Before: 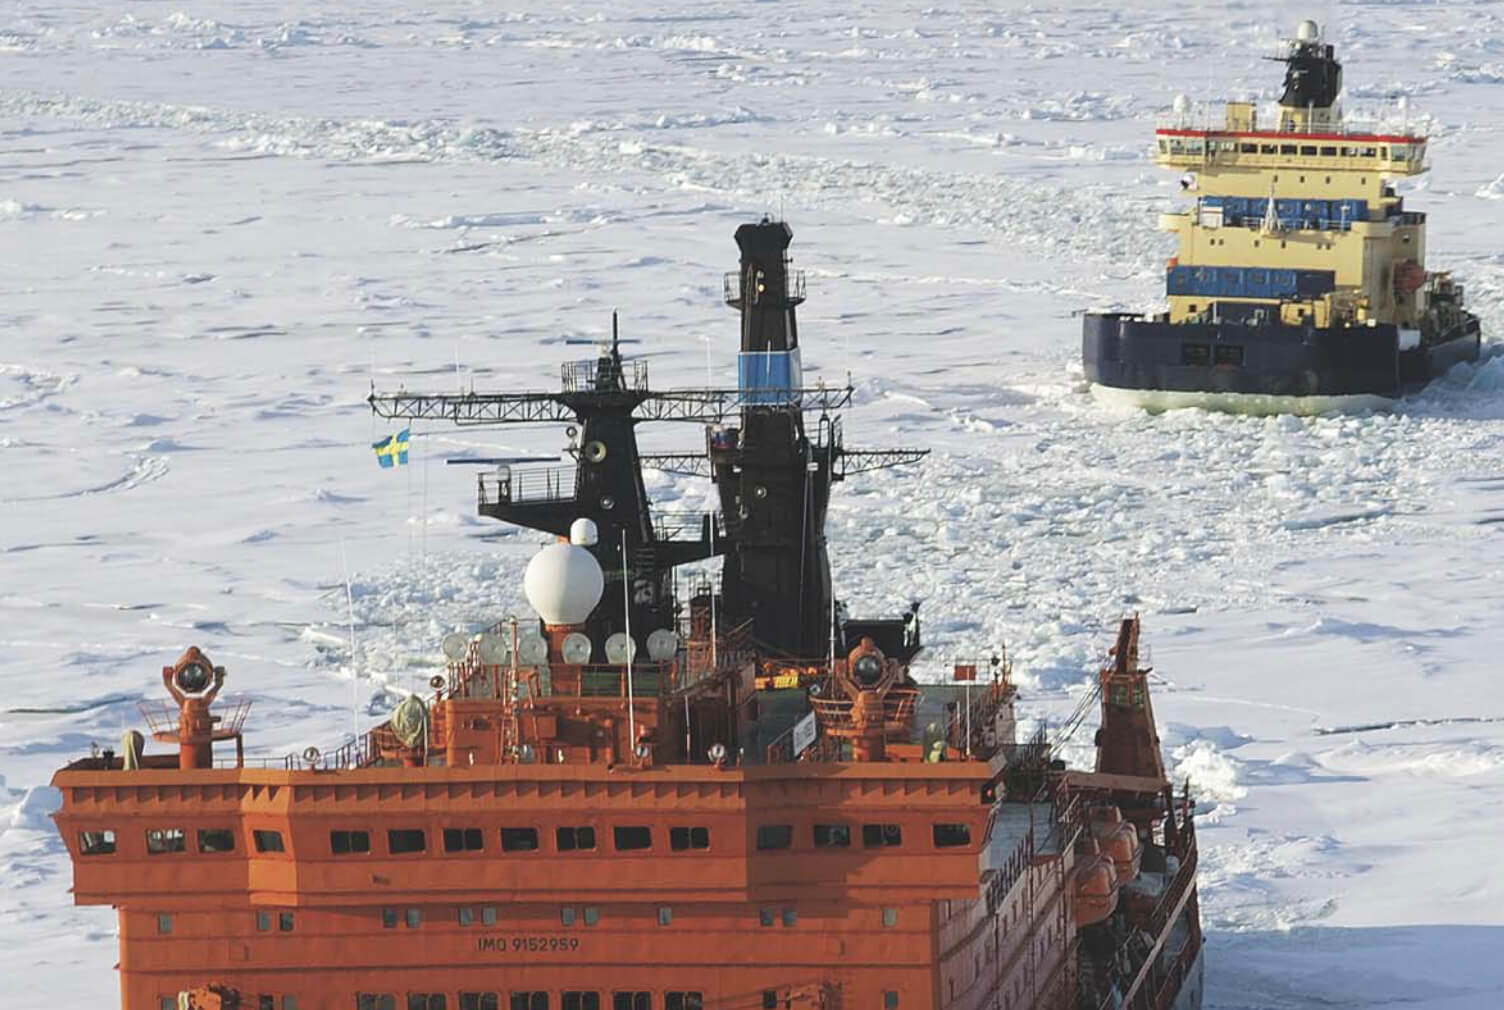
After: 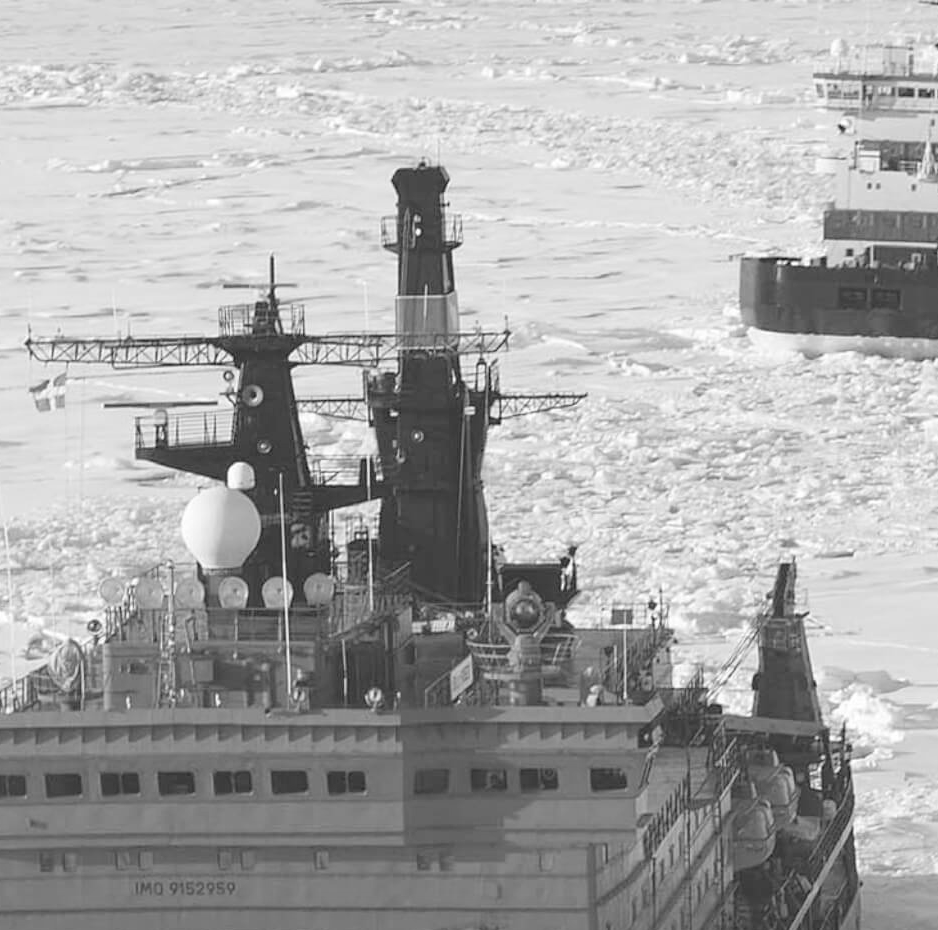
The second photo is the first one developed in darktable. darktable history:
monochrome: on, module defaults
contrast brightness saturation: brightness 0.18, saturation -0.5
crop and rotate: left 22.918%, top 5.629%, right 14.711%, bottom 2.247%
